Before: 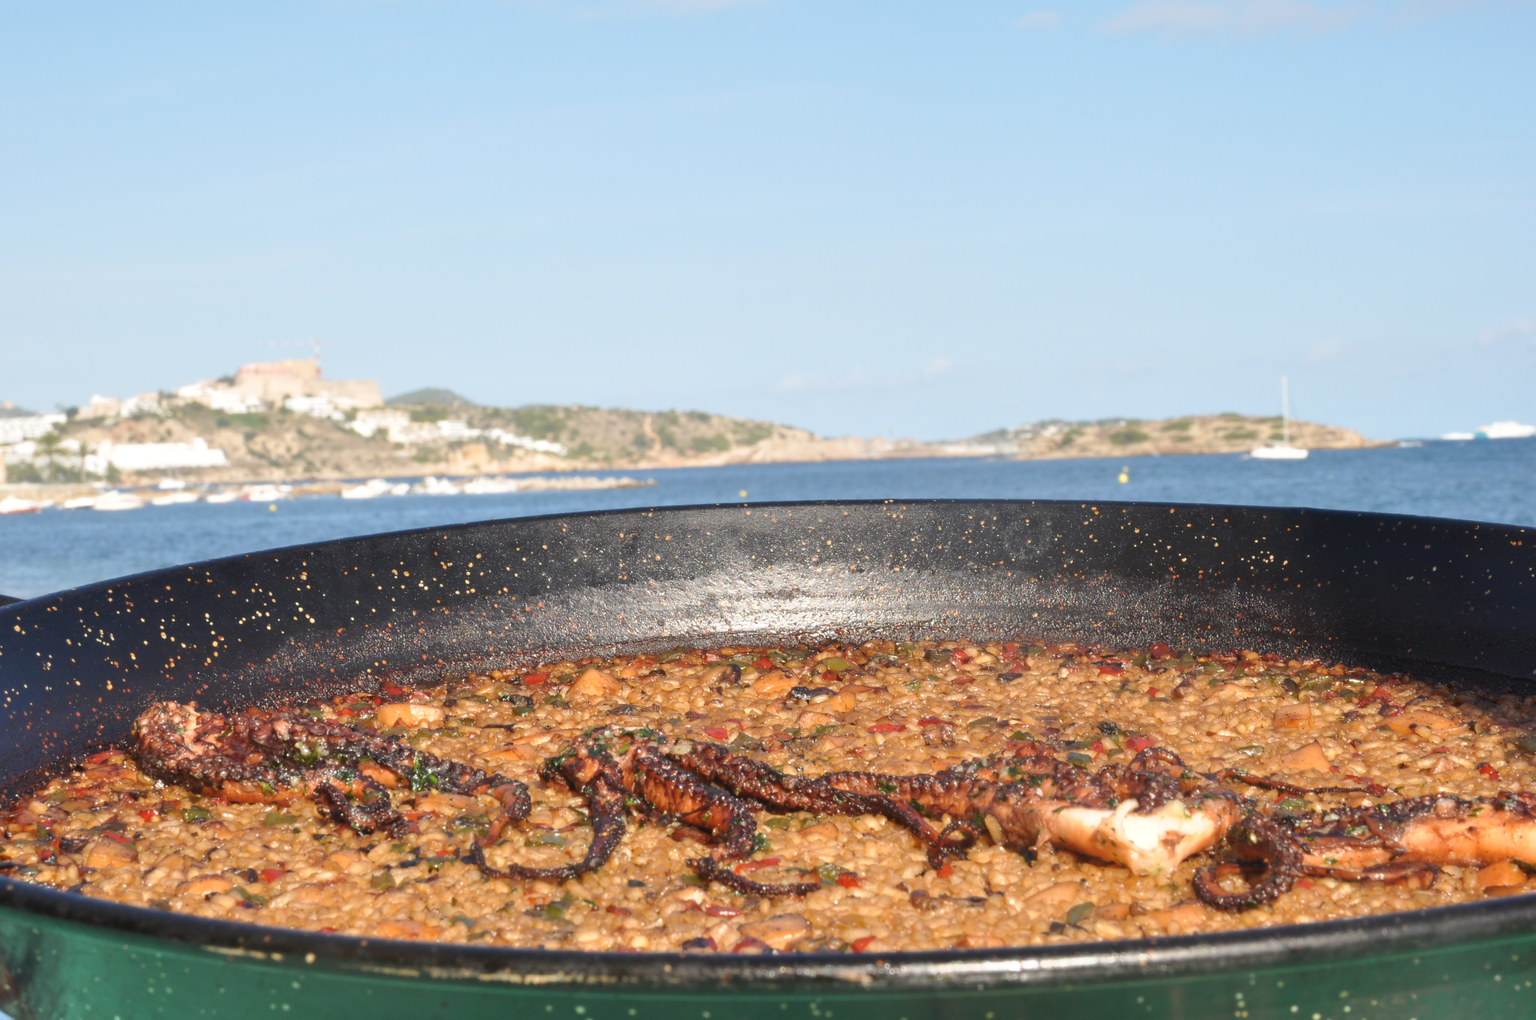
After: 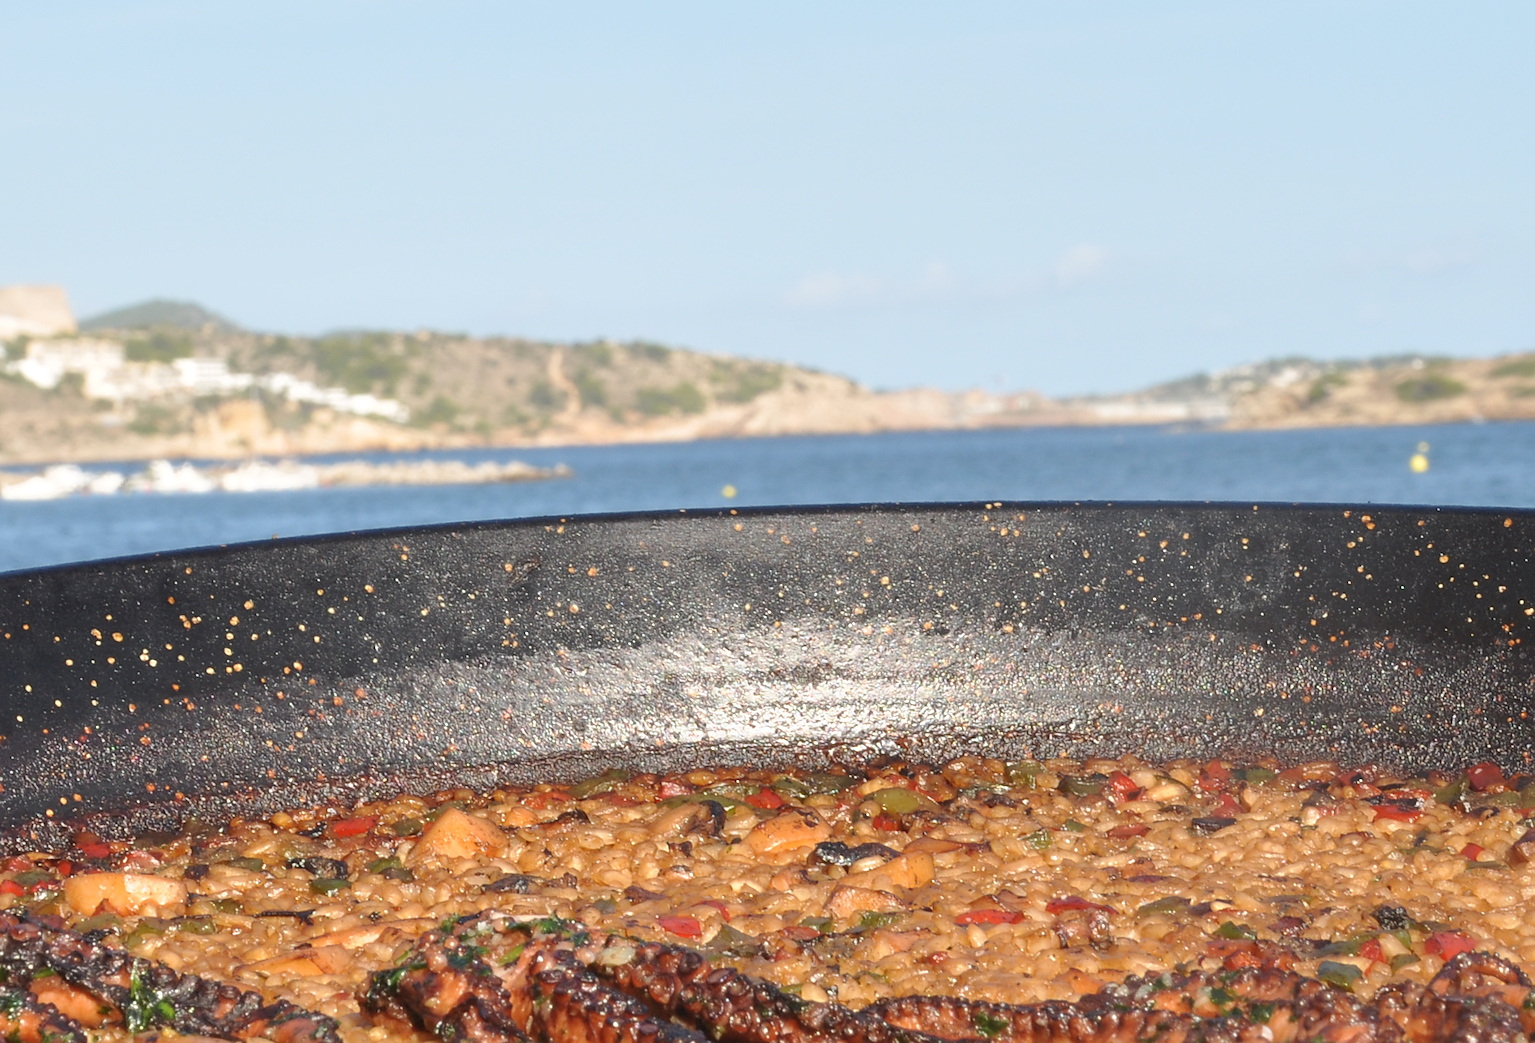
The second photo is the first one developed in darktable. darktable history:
sharpen: on, module defaults
crop and rotate: left 22.261%, top 21.883%, right 22.644%, bottom 21.739%
